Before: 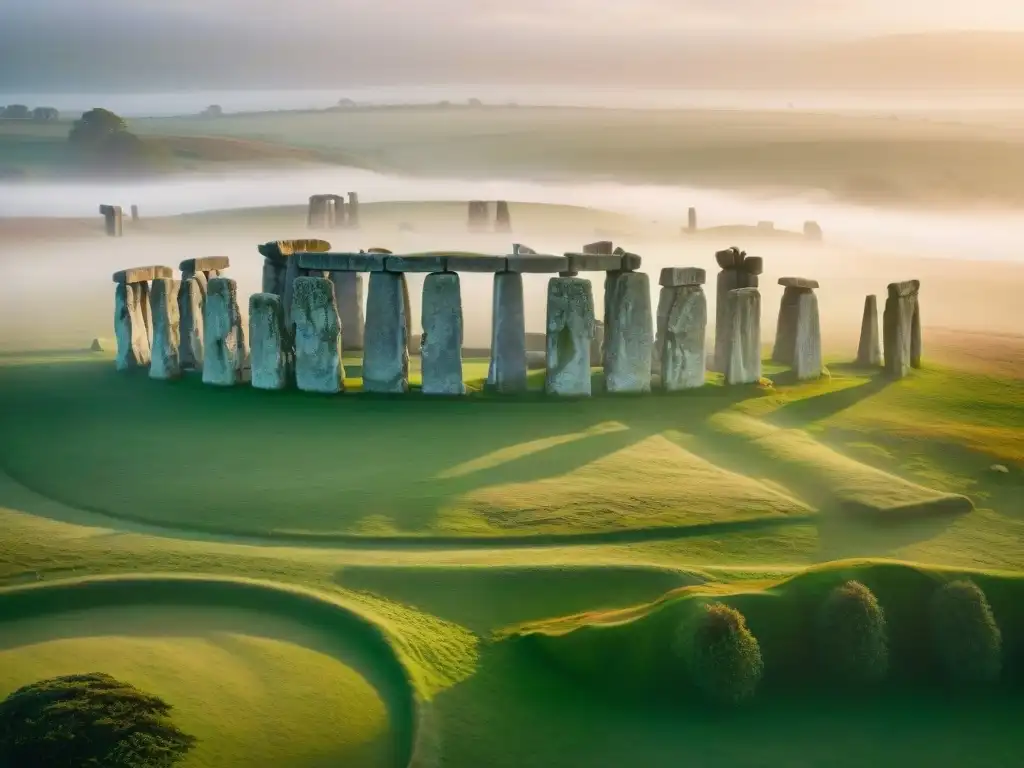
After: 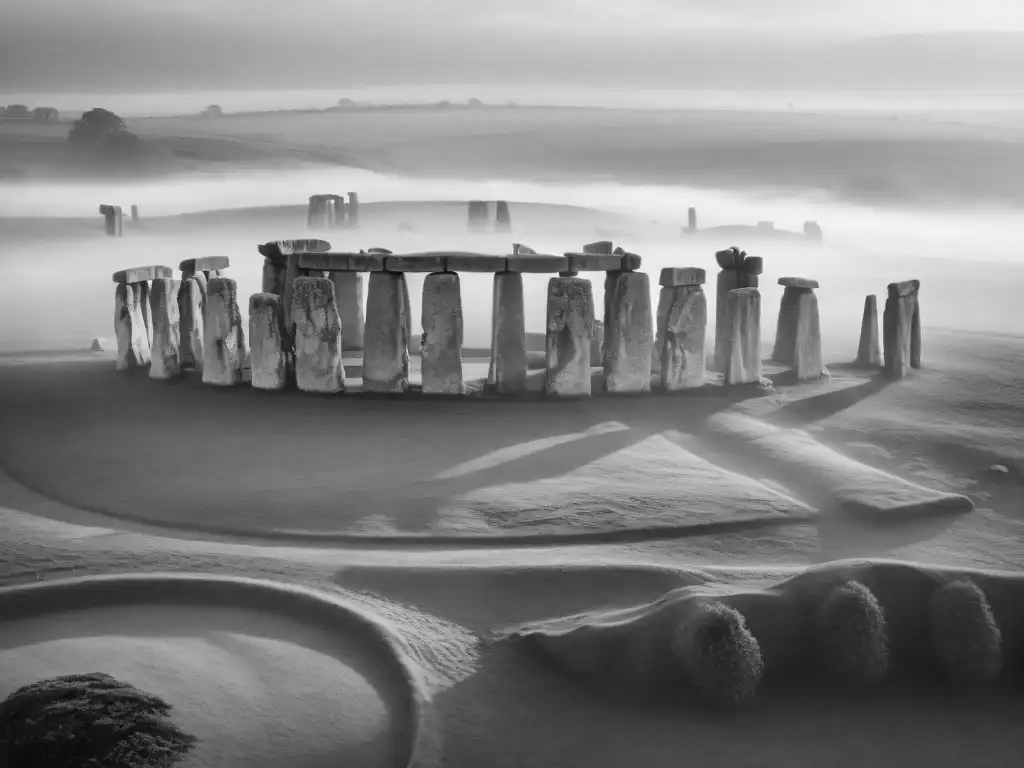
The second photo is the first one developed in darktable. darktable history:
local contrast: mode bilateral grid, contrast 20, coarseness 50, detail 120%, midtone range 0.2
split-toning: shadows › hue 36°, shadows › saturation 0.05, highlights › hue 10.8°, highlights › saturation 0.15, compress 40%
color zones: curves: ch1 [(0, -0.014) (0.143, -0.013) (0.286, -0.013) (0.429, -0.016) (0.571, -0.019) (0.714, -0.015) (0.857, 0.002) (1, -0.014)]
